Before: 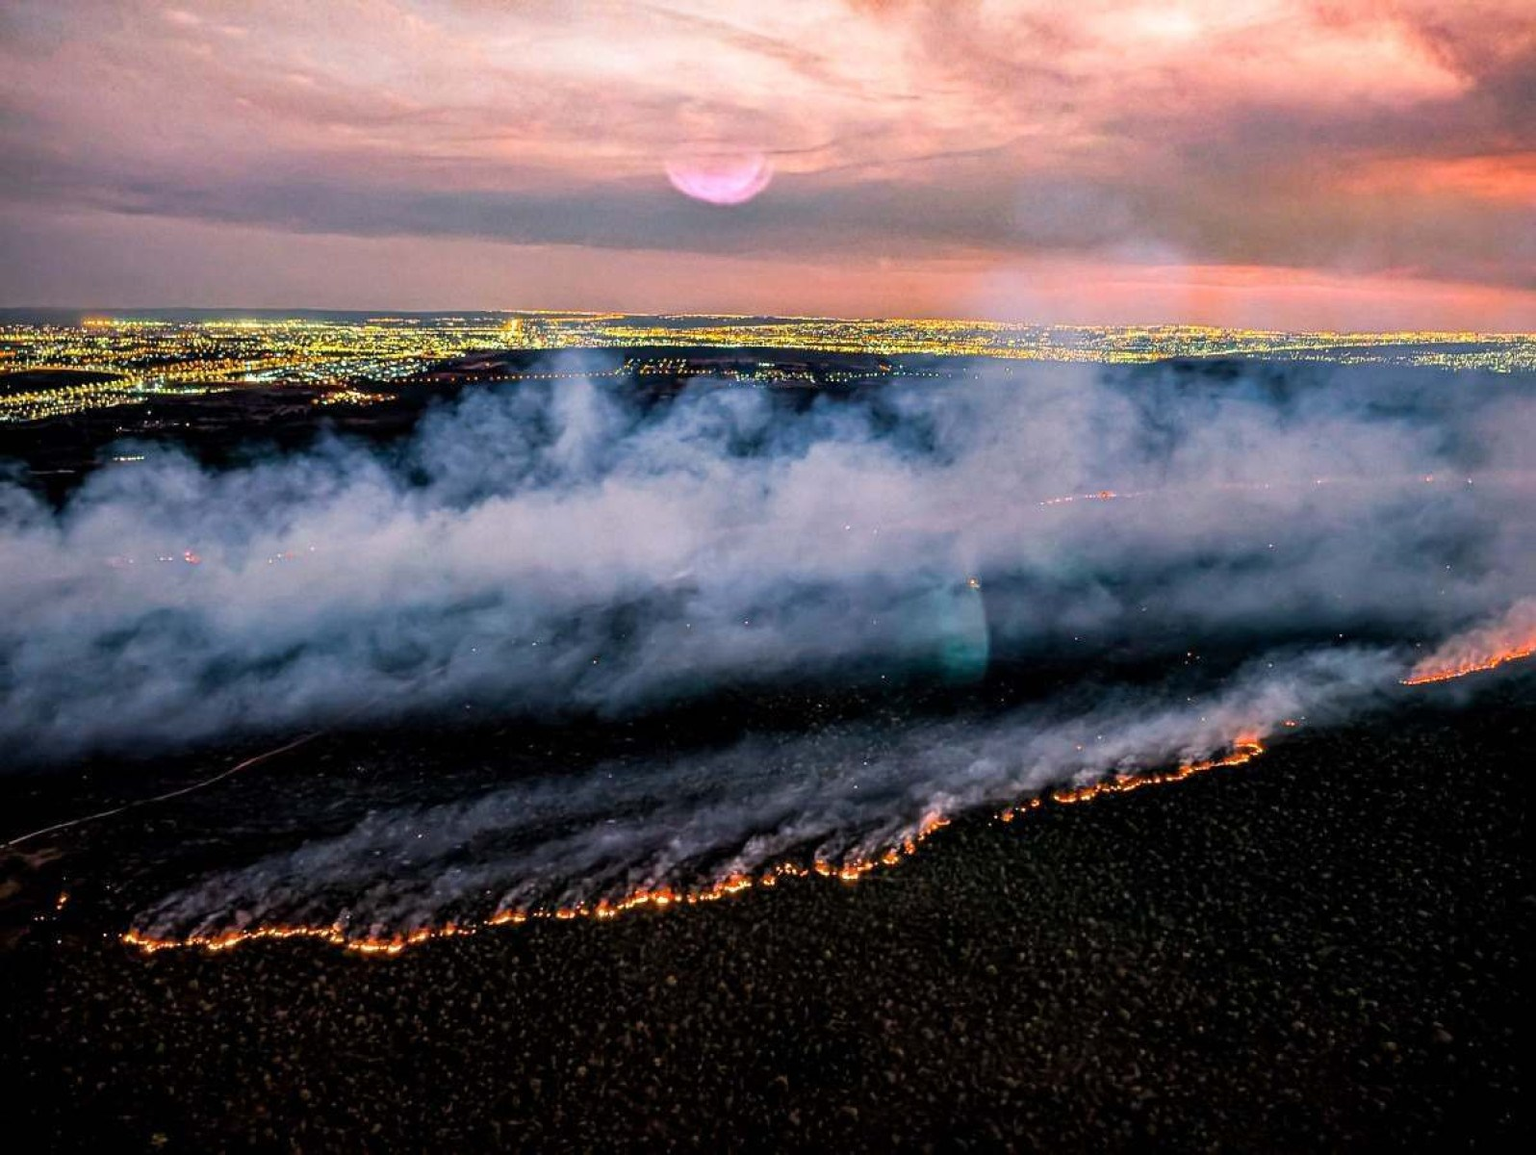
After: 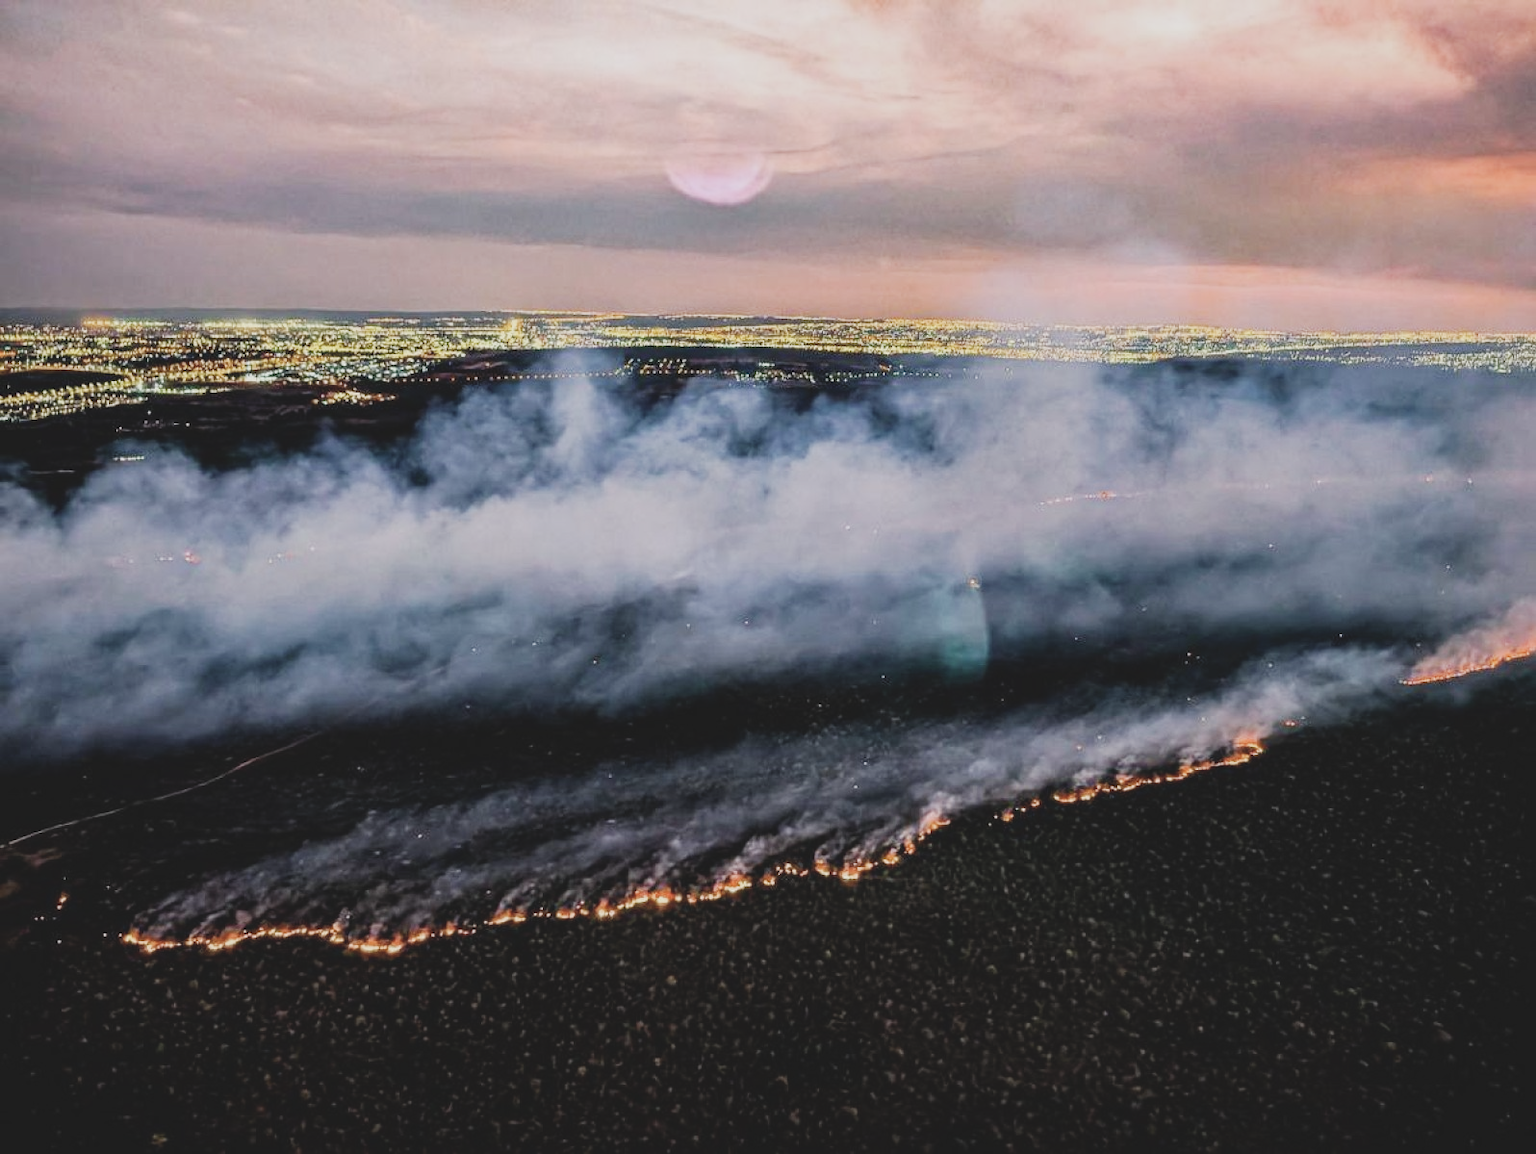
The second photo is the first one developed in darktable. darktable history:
tone curve: curves: ch0 [(0, 0) (0.051, 0.03) (0.096, 0.071) (0.251, 0.234) (0.461, 0.515) (0.605, 0.692) (0.761, 0.824) (0.881, 0.907) (1, 0.984)]; ch1 [(0, 0) (0.1, 0.038) (0.318, 0.243) (0.399, 0.351) (0.478, 0.469) (0.499, 0.499) (0.534, 0.541) (0.567, 0.592) (0.601, 0.629) (0.666, 0.7) (1, 1)]; ch2 [(0, 0) (0.453, 0.45) (0.479, 0.483) (0.504, 0.499) (0.52, 0.519) (0.541, 0.559) (0.601, 0.622) (0.824, 0.815) (1, 1)], preserve colors none
contrast brightness saturation: contrast -0.268, saturation -0.446
